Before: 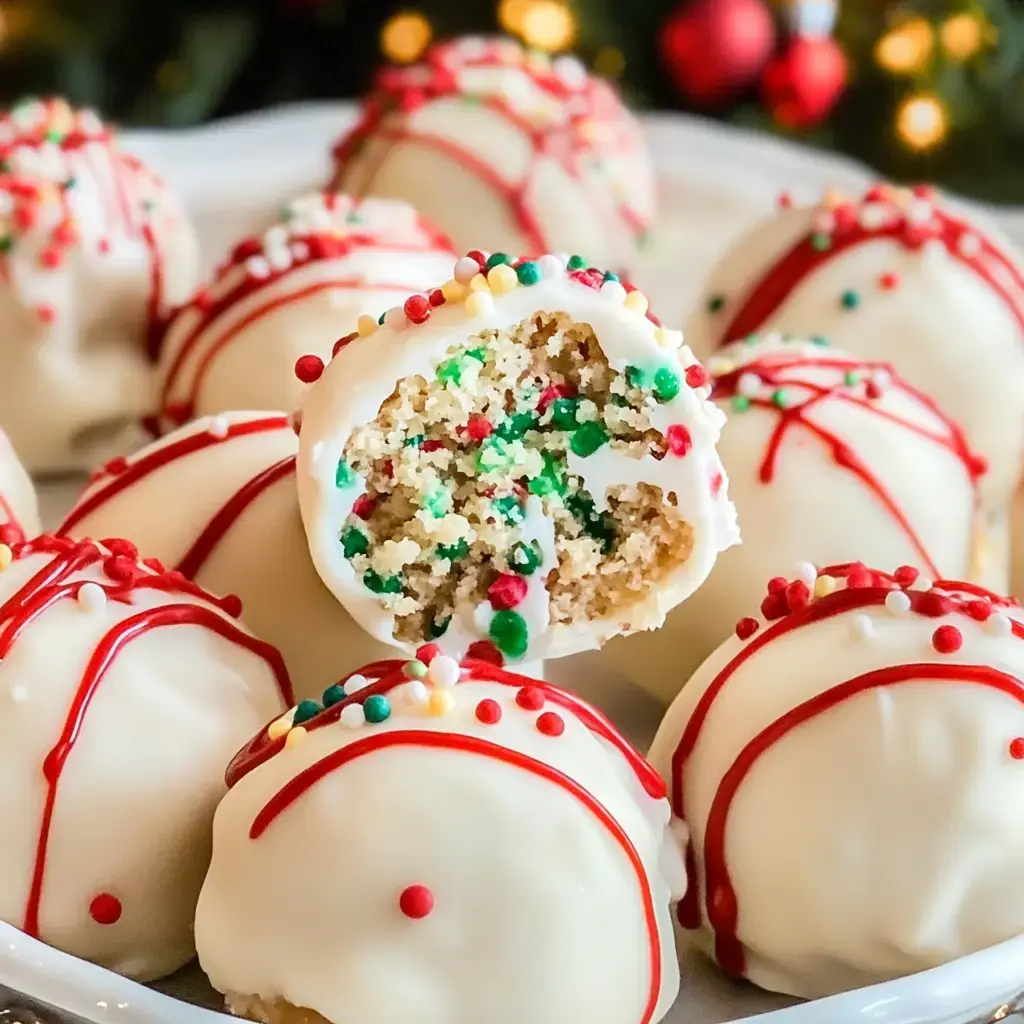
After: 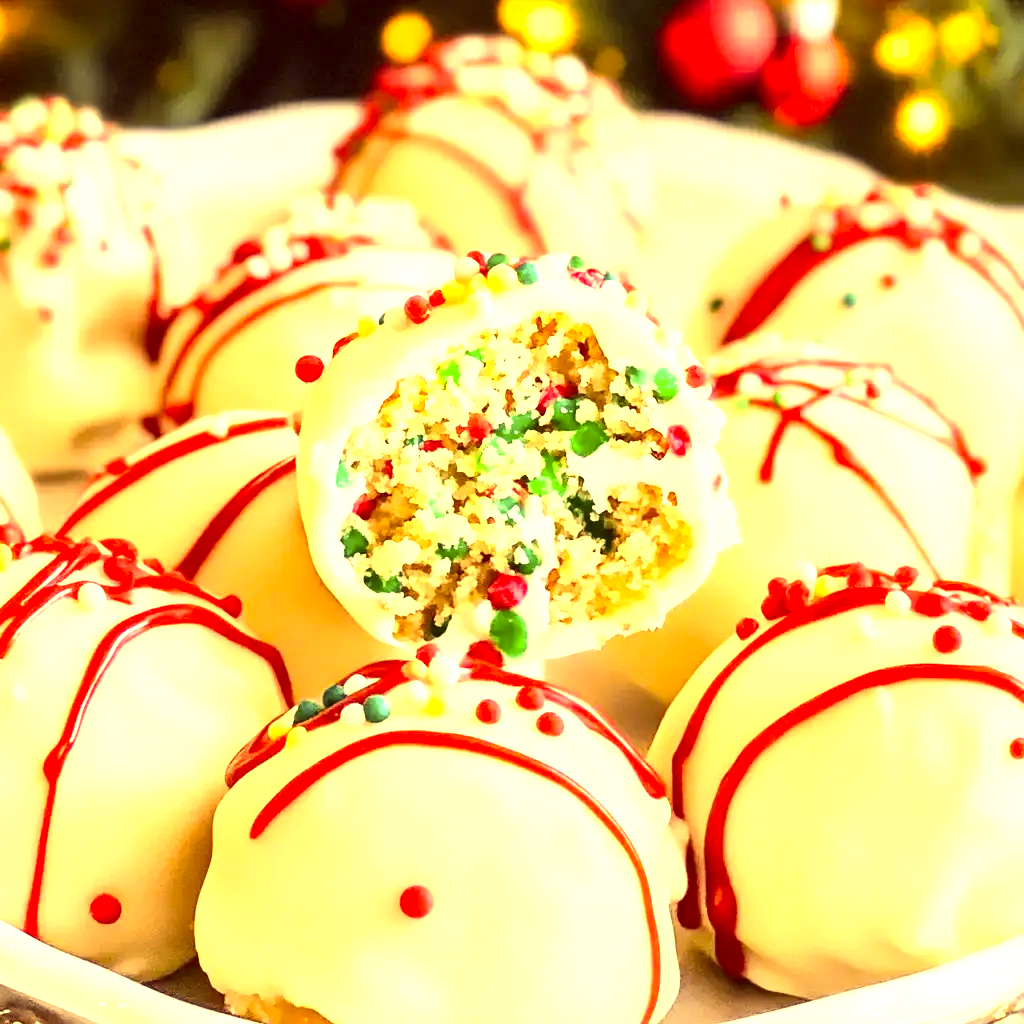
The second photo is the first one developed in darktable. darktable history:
exposure: black level correction 0, exposure 1.455 EV, compensate highlight preservation false
color correction: highlights a* 9.89, highlights b* 38.62, shadows a* 14.97, shadows b* 3.07
contrast brightness saturation: contrast 0.148, brightness 0.043
